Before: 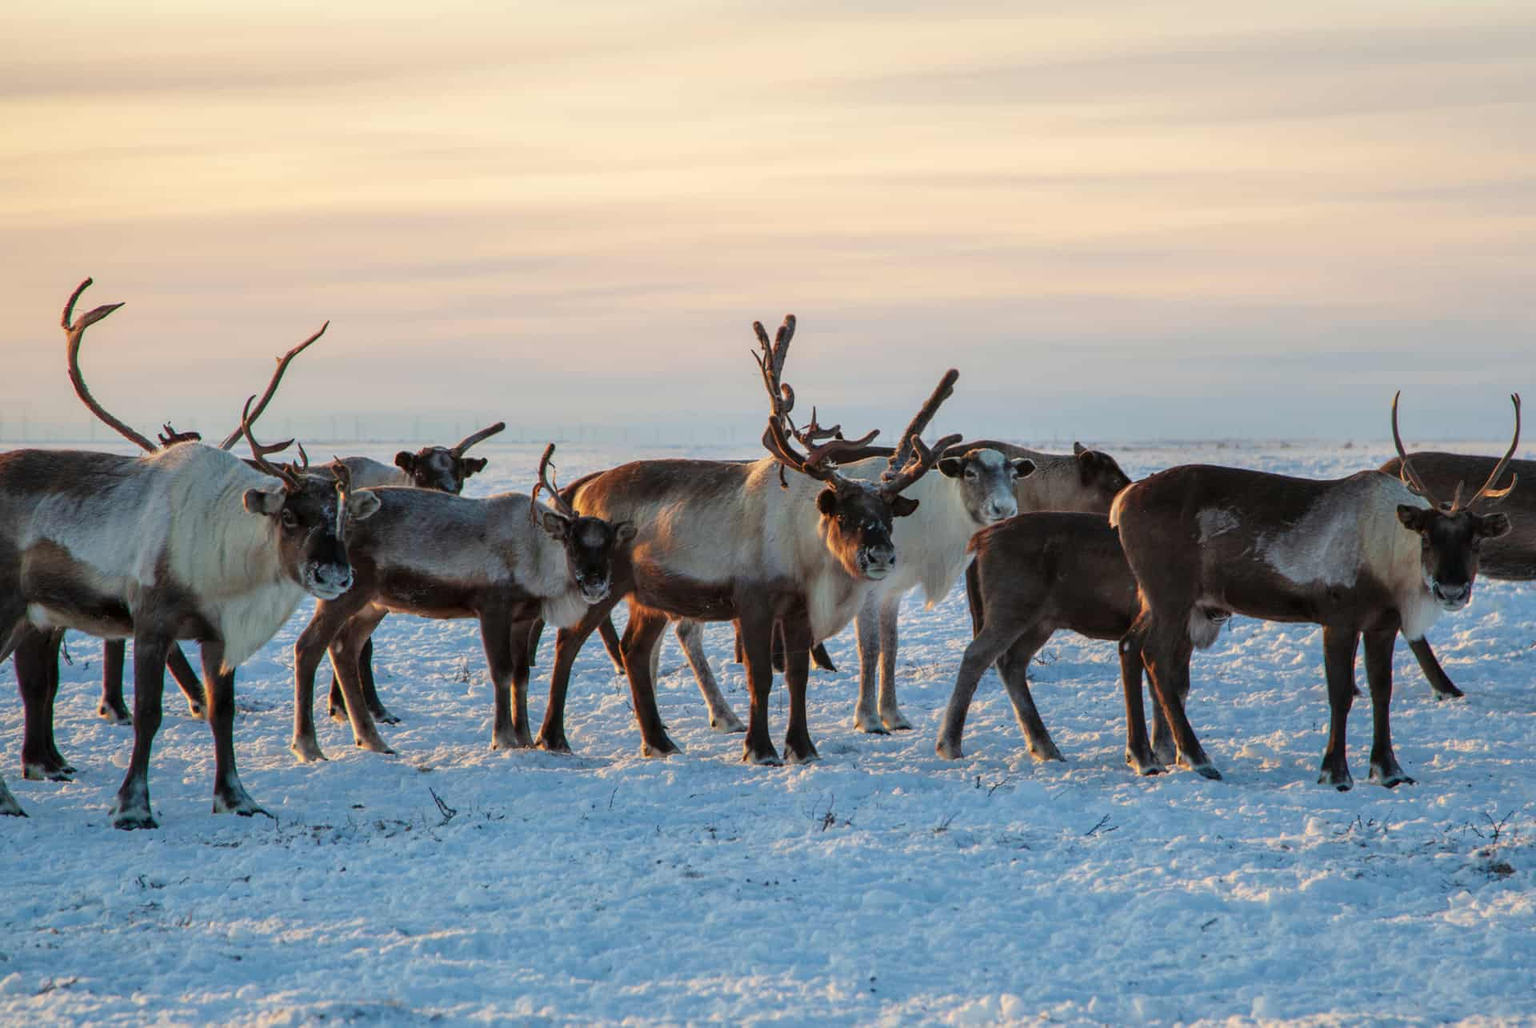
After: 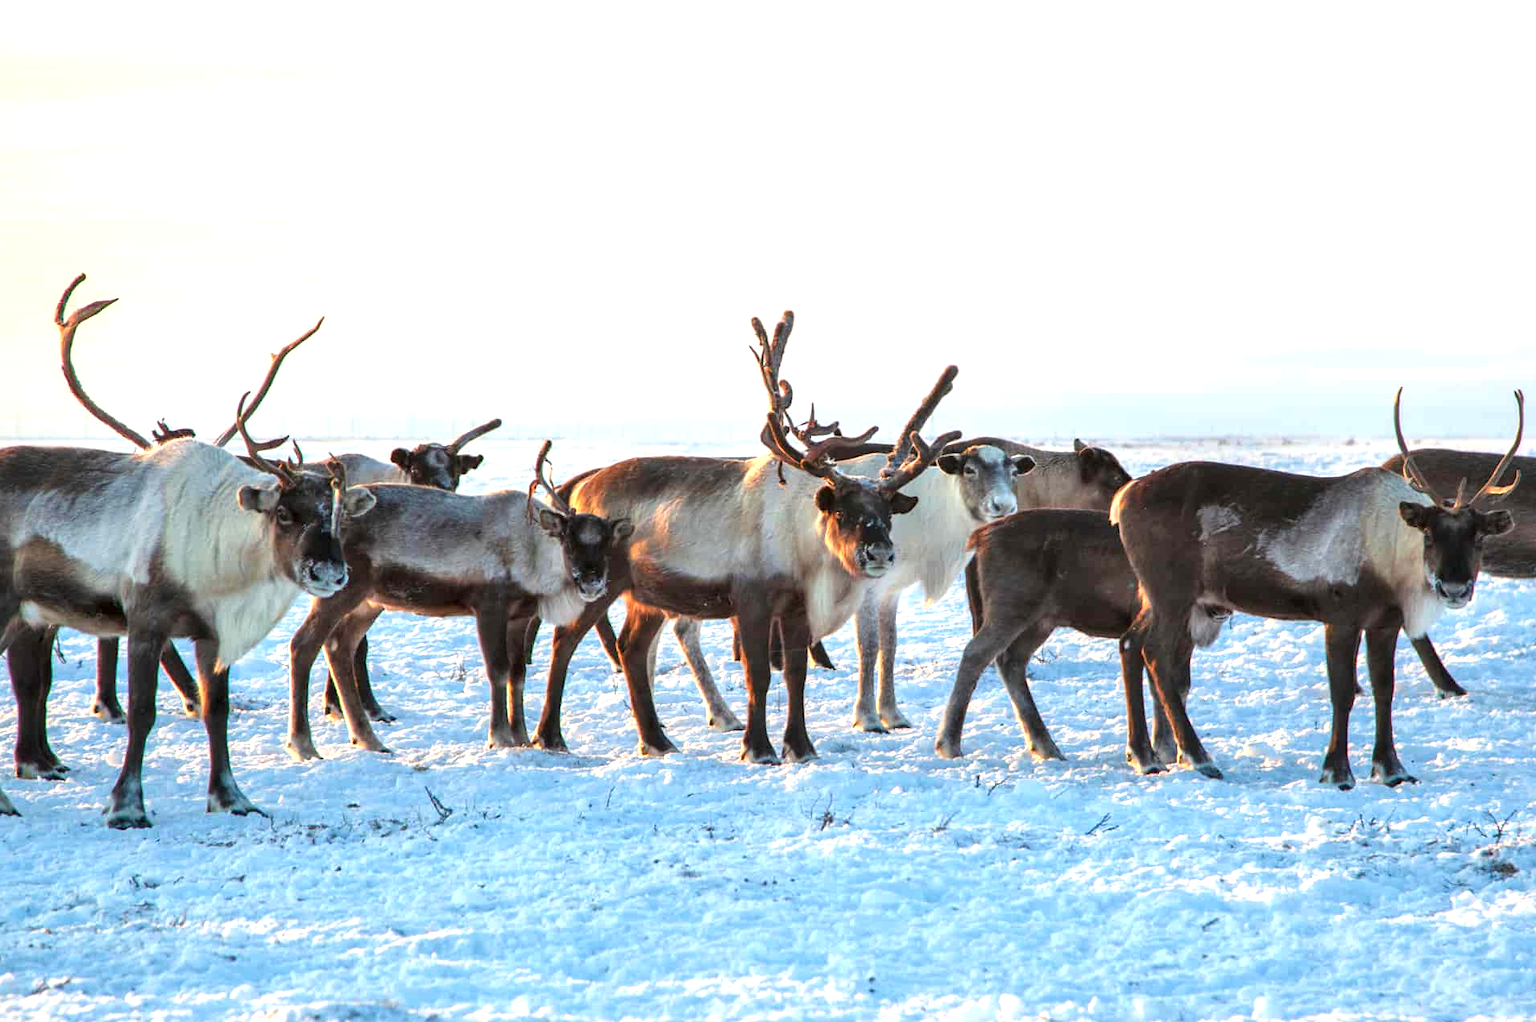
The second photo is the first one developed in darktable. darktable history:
exposure: black level correction 0, exposure 1.199 EV, compensate highlight preservation false
crop: left 0.488%, top 0.681%, right 0.142%, bottom 0.479%
local contrast: mode bilateral grid, contrast 21, coarseness 50, detail 119%, midtone range 0.2
